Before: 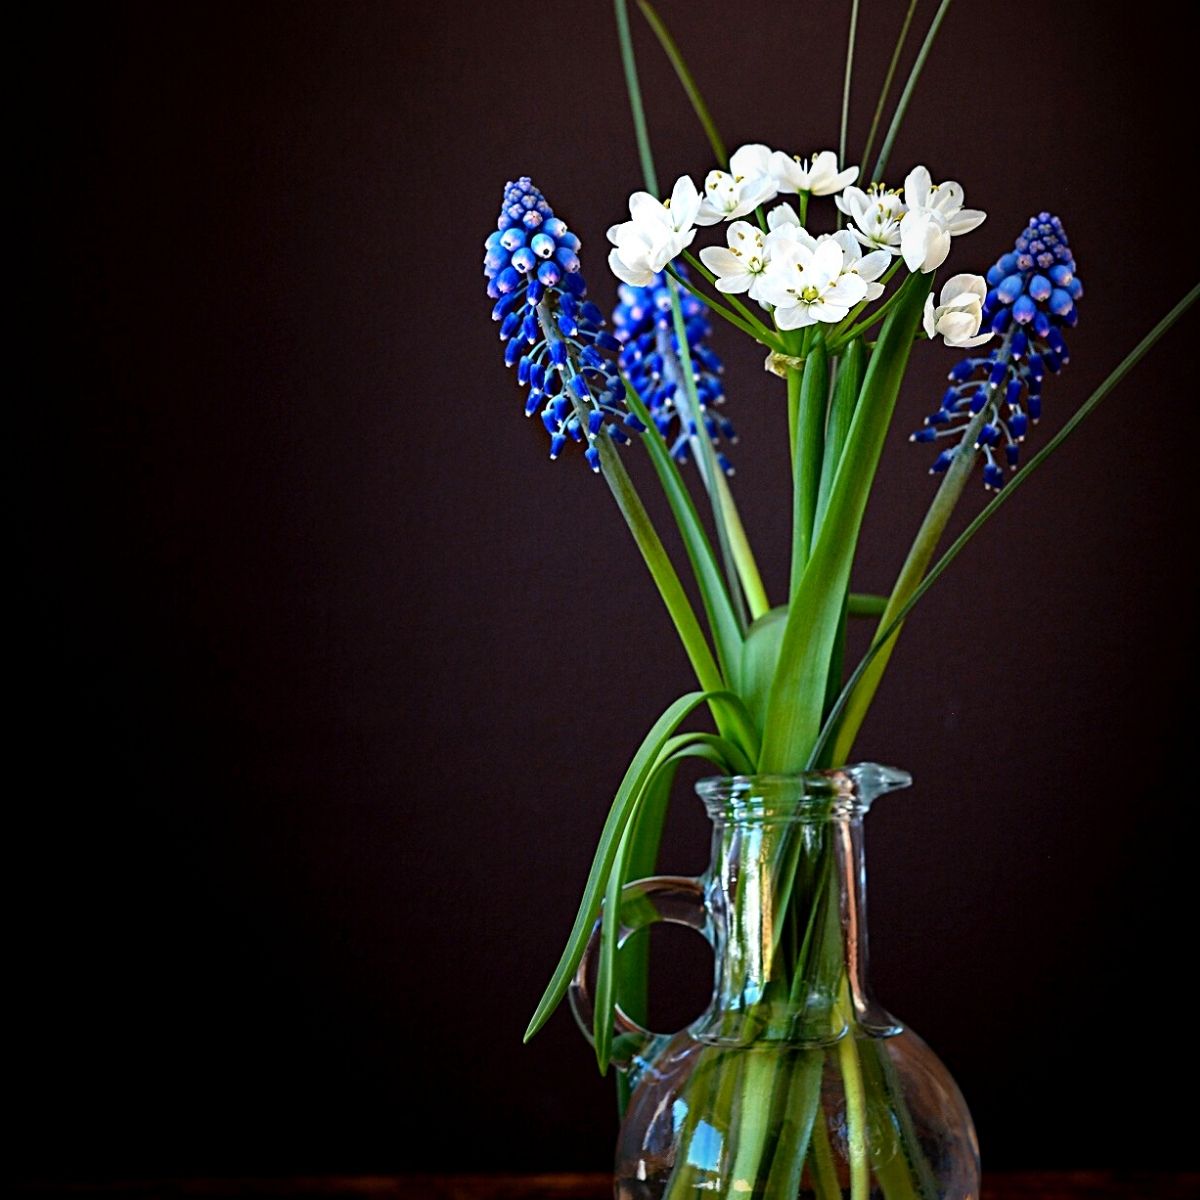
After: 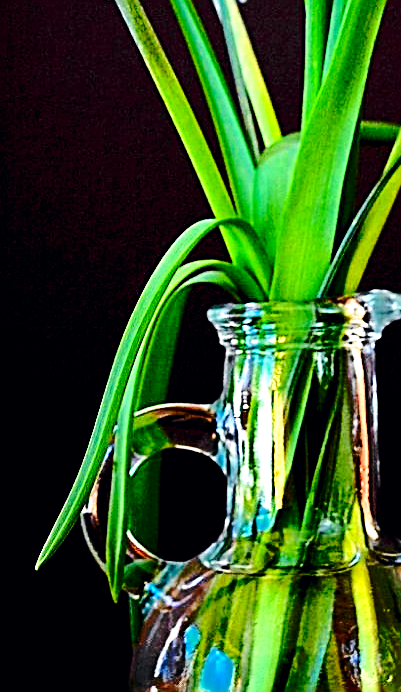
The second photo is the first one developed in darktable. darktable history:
tone equalizer: -8 EV -0.417 EV, -7 EV -0.371 EV, -6 EV -0.337 EV, -5 EV -0.252 EV, -3 EV 0.217 EV, -2 EV 0.356 EV, -1 EV 0.402 EV, +0 EV 0.413 EV, edges refinement/feathering 500, mask exposure compensation -1.57 EV, preserve details no
base curve: curves: ch0 [(0, 0) (0.073, 0.04) (0.157, 0.139) (0.492, 0.492) (0.758, 0.758) (1, 1)], preserve colors none
tone curve: curves: ch0 [(0, 0) (0.071, 0.047) (0.266, 0.26) (0.483, 0.554) (0.753, 0.811) (1, 0.983)]; ch1 [(0, 0) (0.346, 0.307) (0.408, 0.387) (0.463, 0.465) (0.482, 0.493) (0.502, 0.5) (0.517, 0.502) (0.55, 0.548) (0.597, 0.61) (0.651, 0.698) (1, 1)]; ch2 [(0, 0) (0.346, 0.34) (0.434, 0.46) (0.485, 0.494) (0.5, 0.494) (0.517, 0.506) (0.526, 0.545) (0.583, 0.61) (0.625, 0.659) (1, 1)], color space Lab, independent channels, preserve colors none
exposure: black level correction 0.009, exposure 1.428 EV, compensate highlight preservation false
crop: left 40.723%, top 39.468%, right 25.854%, bottom 2.822%
color zones: curves: ch0 [(0.25, 0.5) (0.636, 0.25) (0.75, 0.5)], mix 23.76%
sharpen: amount 0.738
